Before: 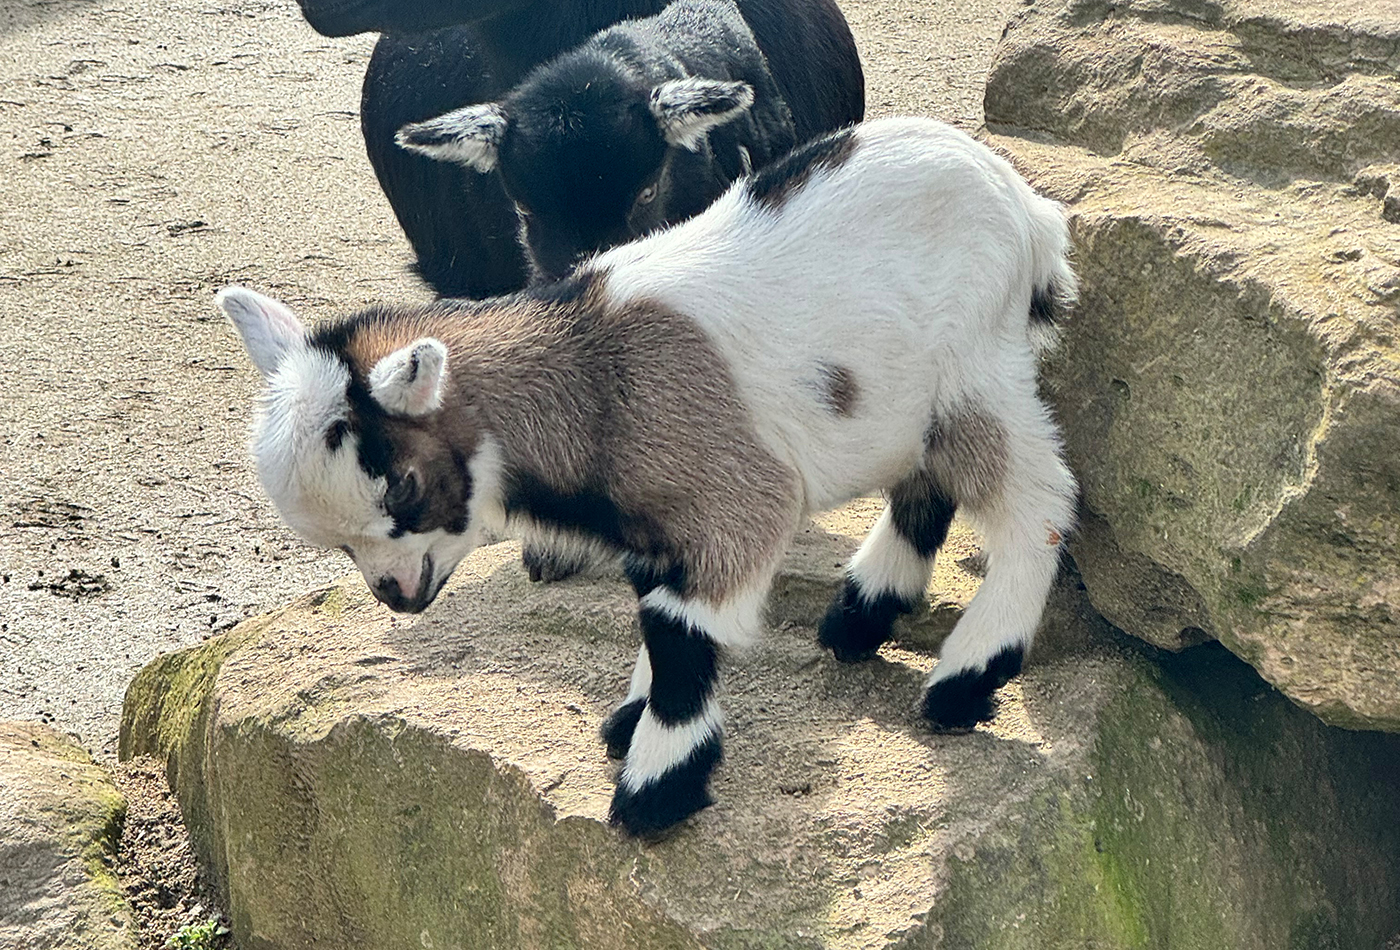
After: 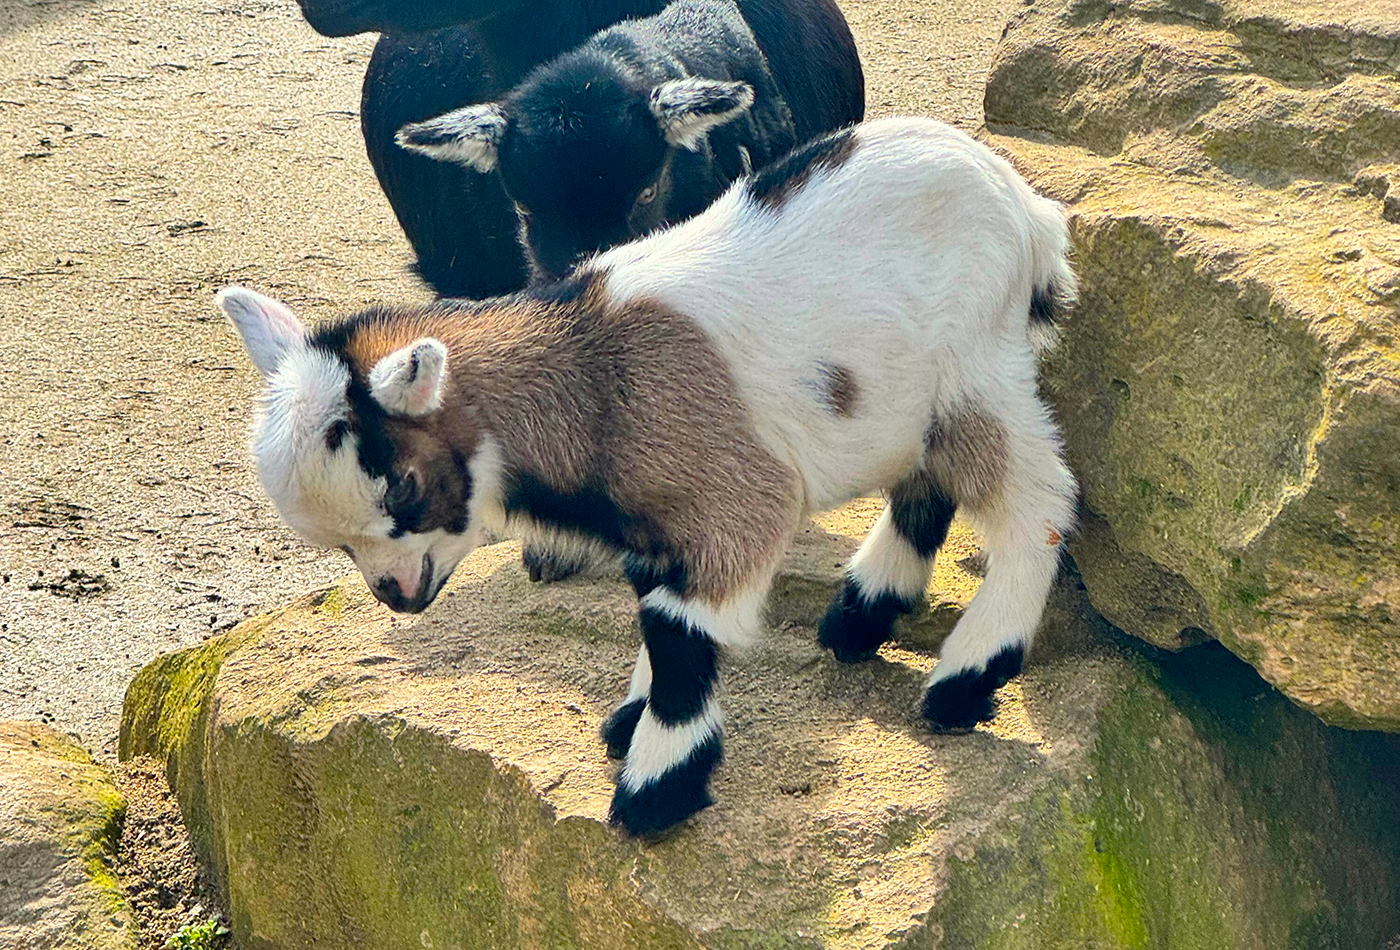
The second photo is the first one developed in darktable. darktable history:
color balance rgb: highlights gain › chroma 0.744%, highlights gain › hue 55°, perceptual saturation grading › global saturation 19.902%, global vibrance 50.574%
